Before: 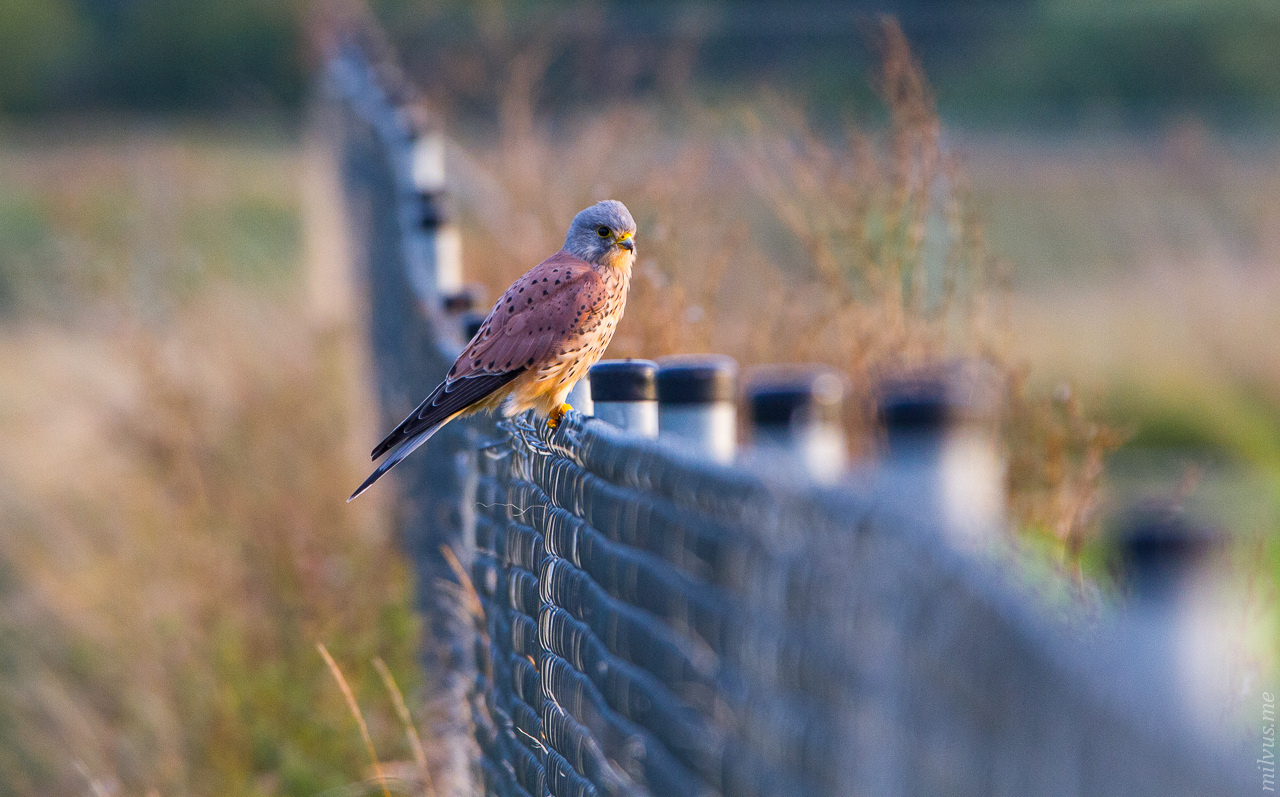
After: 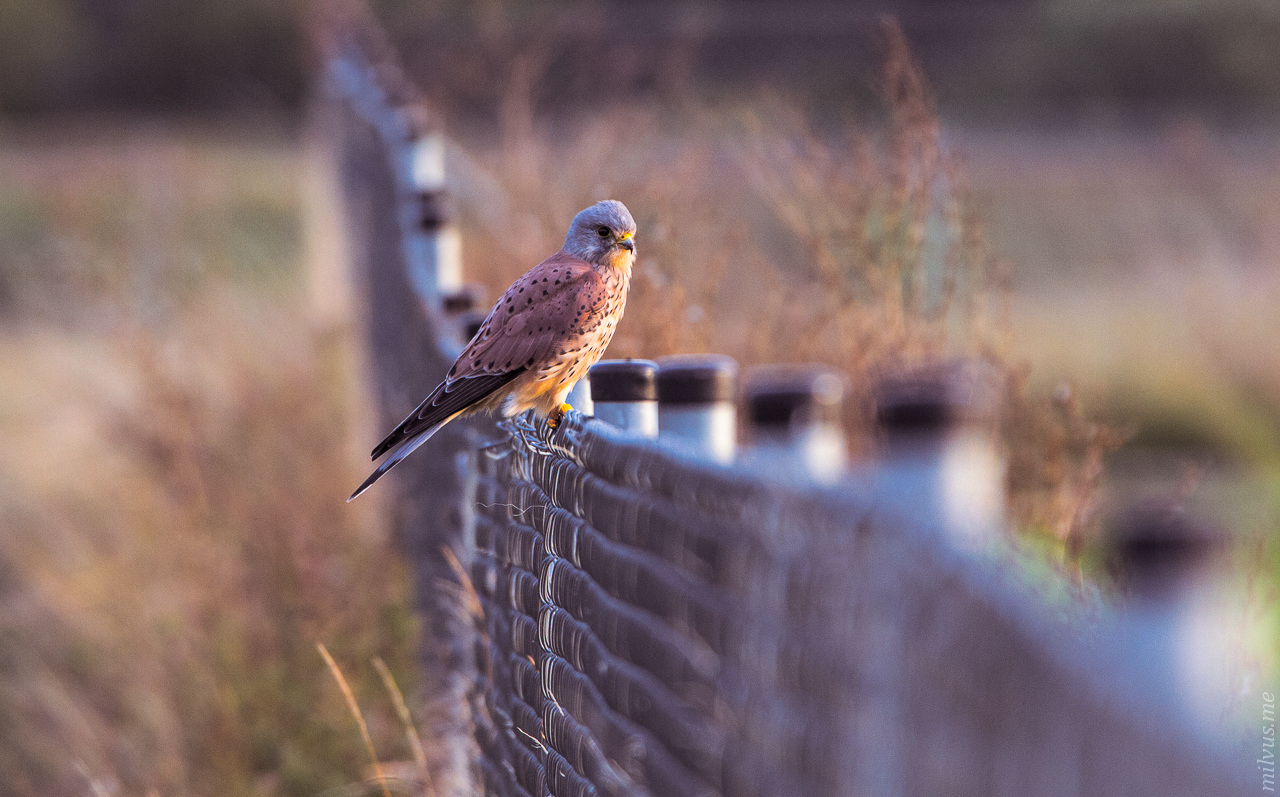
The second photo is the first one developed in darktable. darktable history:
color balance: gamma [0.9, 0.988, 0.975, 1.025], gain [1.05, 1, 1, 1]
split-toning: shadows › saturation 0.24, highlights › hue 54°, highlights › saturation 0.24
